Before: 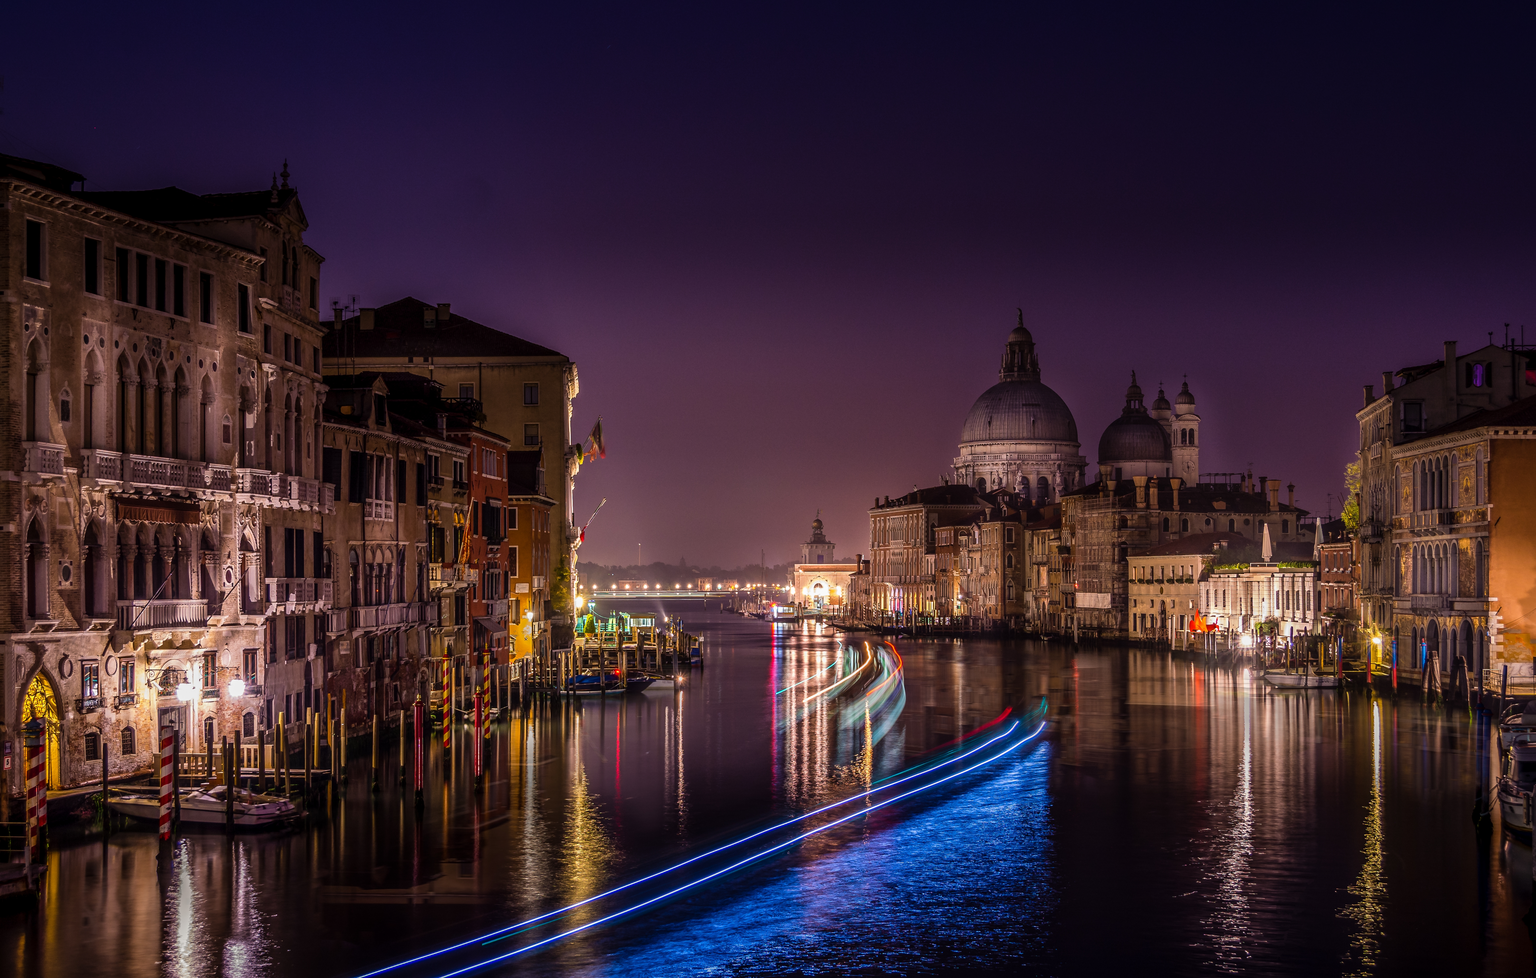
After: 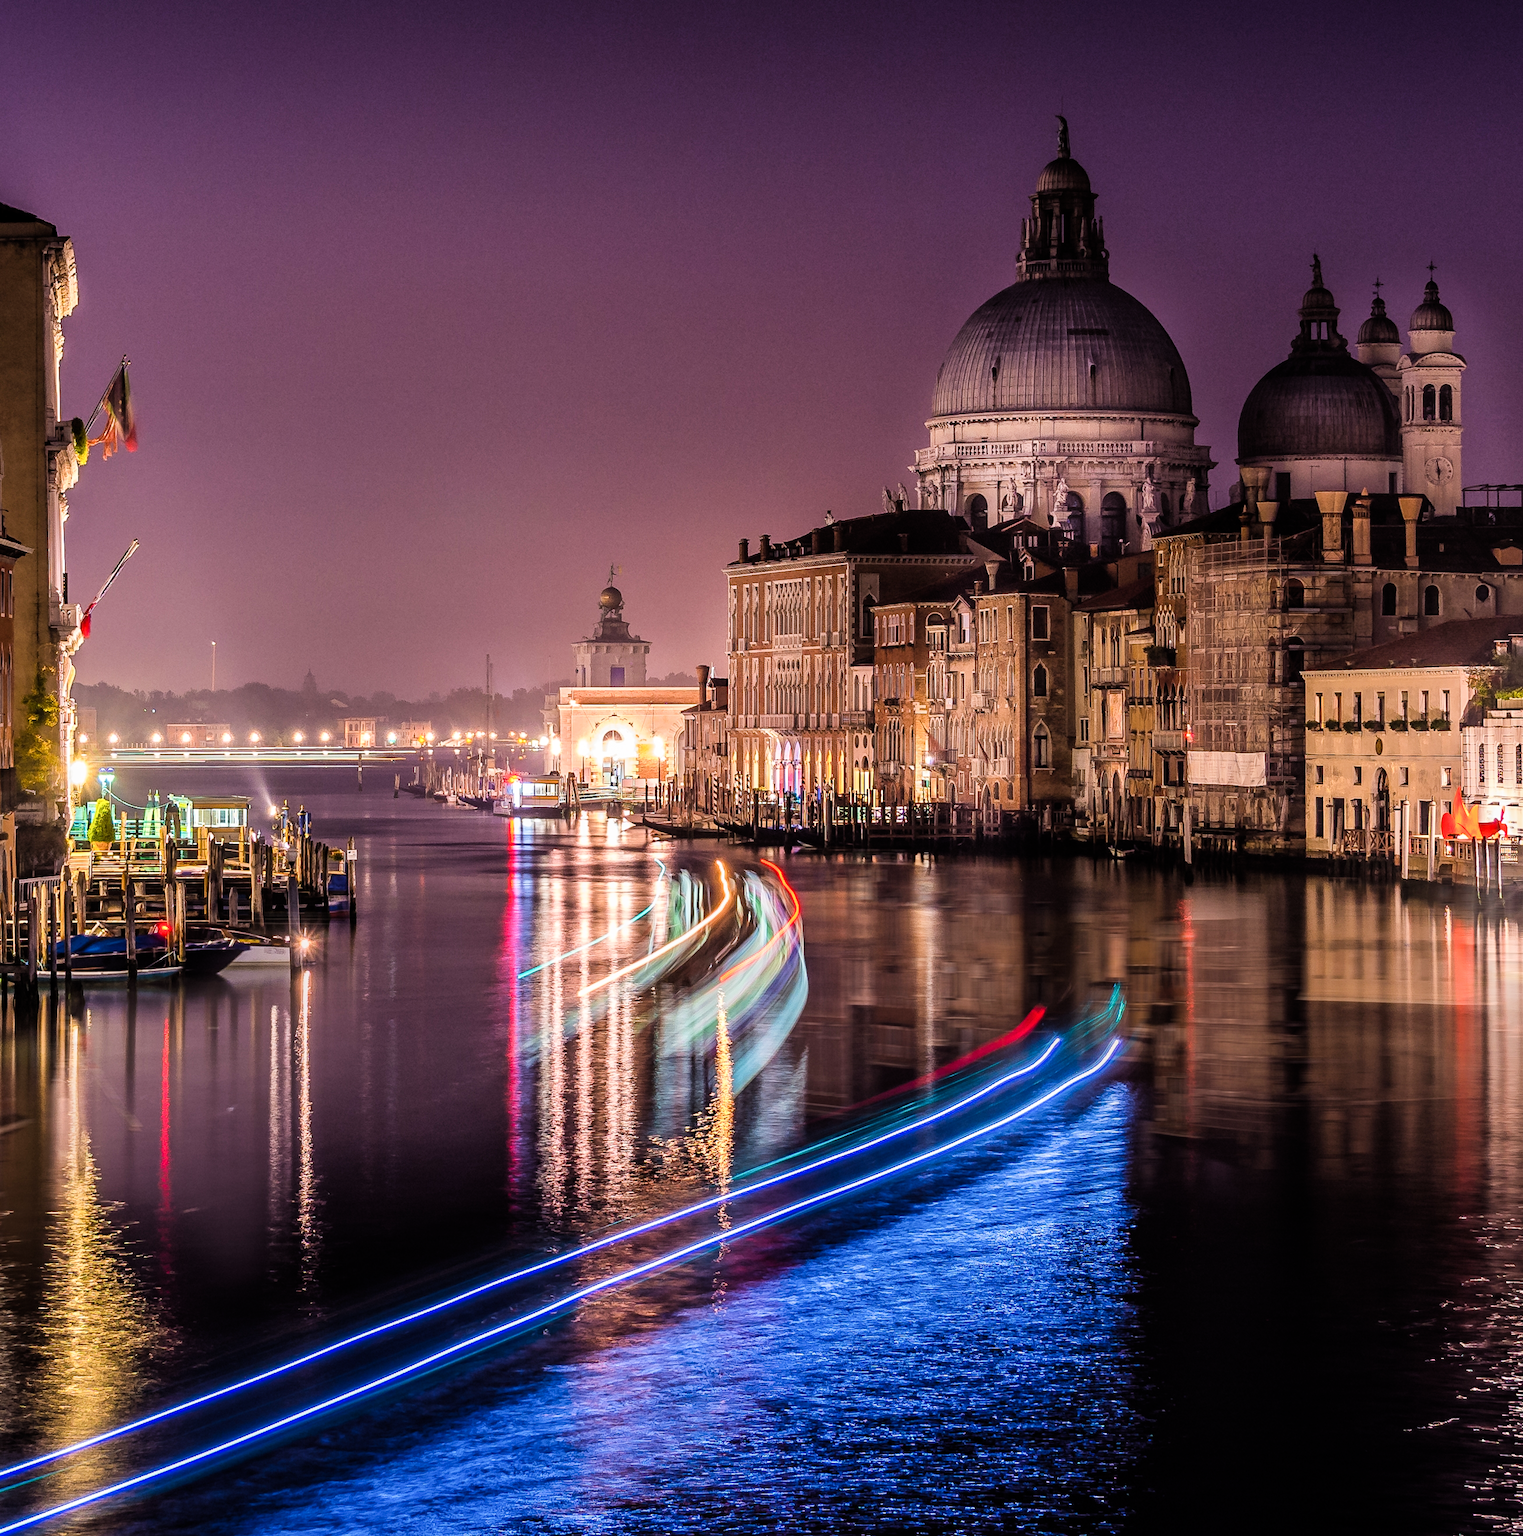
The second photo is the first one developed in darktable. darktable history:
exposure: exposure 0.77 EV, compensate highlight preservation false
crop: left 35.432%, top 26.233%, right 20.145%, bottom 3.432%
filmic rgb: black relative exposure -7.32 EV, white relative exposure 5.09 EV, hardness 3.2
levels: mode automatic, black 0.023%, white 99.97%, levels [0.062, 0.494, 0.925]
